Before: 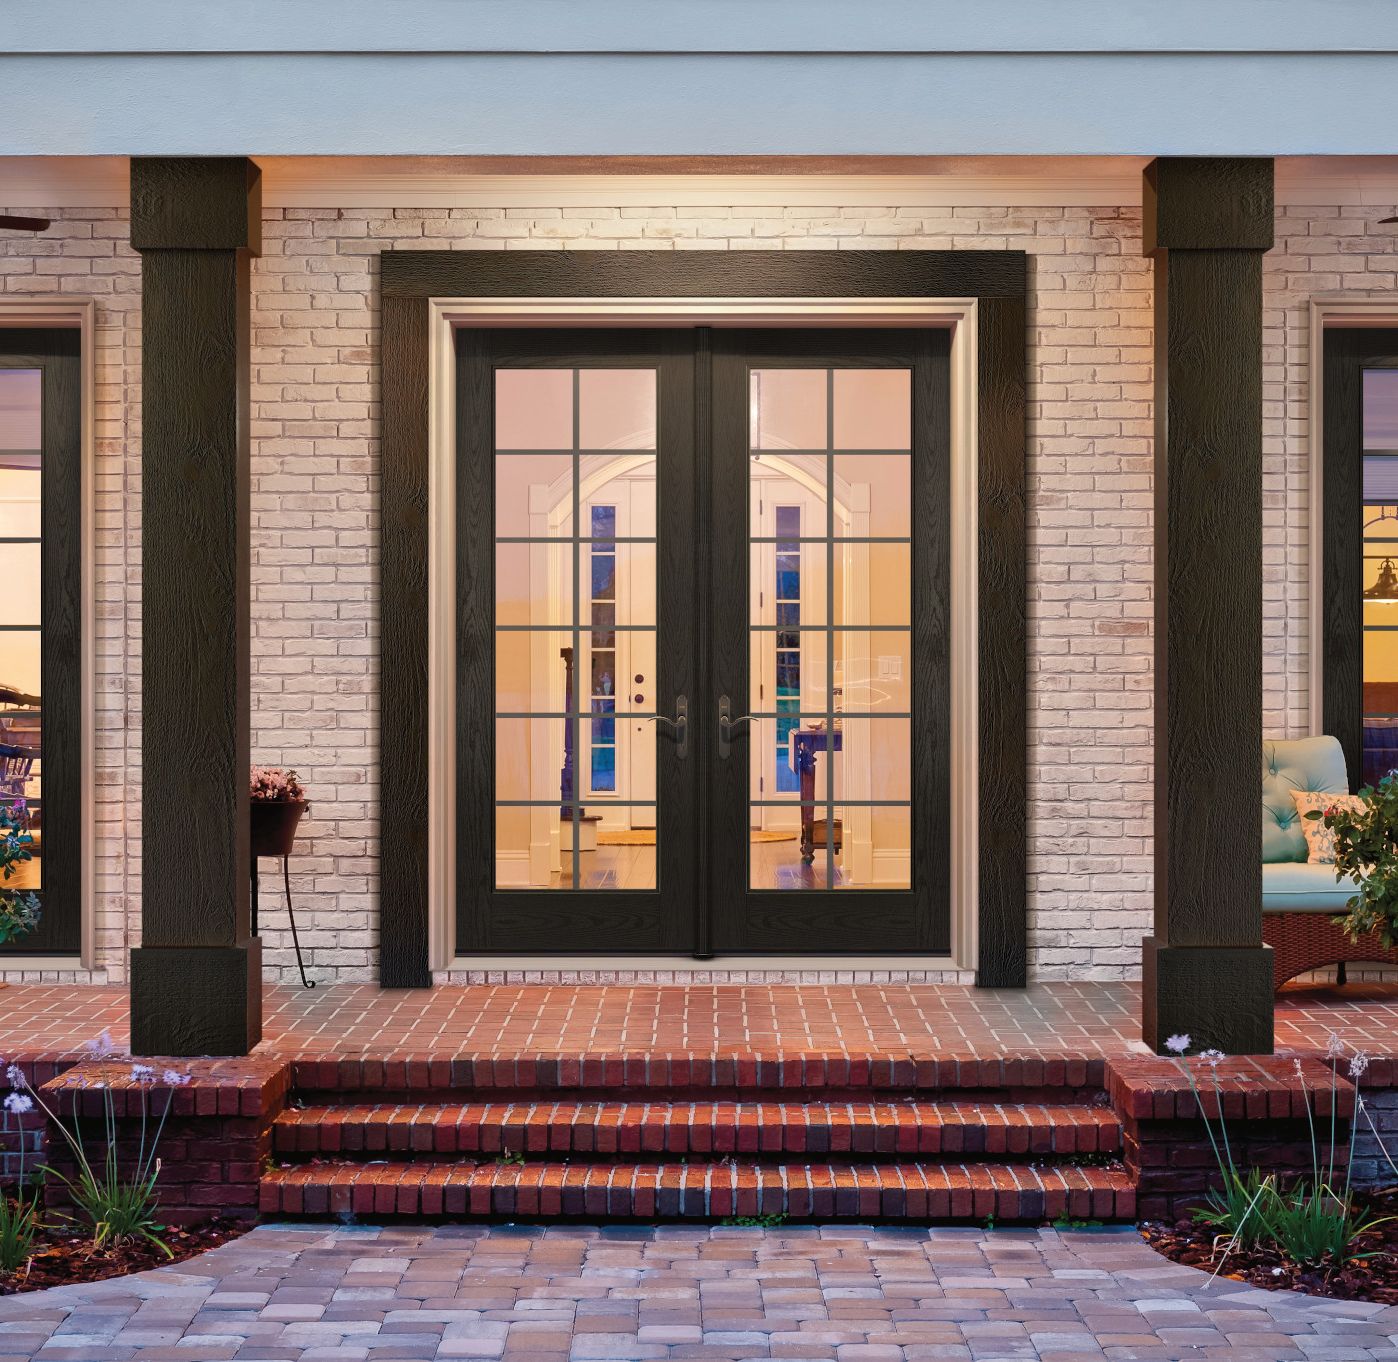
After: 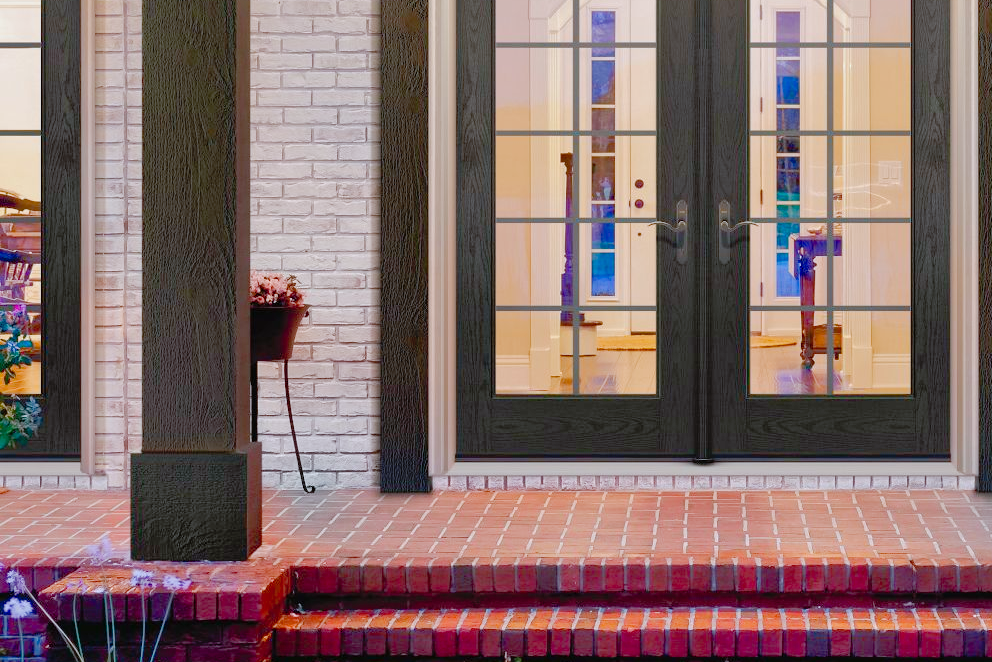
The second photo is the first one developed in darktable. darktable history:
crop: top 36.353%, right 28.293%, bottom 14.988%
color balance rgb: perceptual saturation grading › global saturation 20%, perceptual saturation grading › highlights -24.94%, perceptual saturation grading › shadows 25.628%
shadows and highlights: on, module defaults
color calibration: illuminant custom, x 0.368, y 0.373, temperature 4332.22 K
tone curve: curves: ch0 [(0, 0) (0.07, 0.057) (0.15, 0.177) (0.352, 0.445) (0.59, 0.703) (0.857, 0.908) (1, 1)], preserve colors none
